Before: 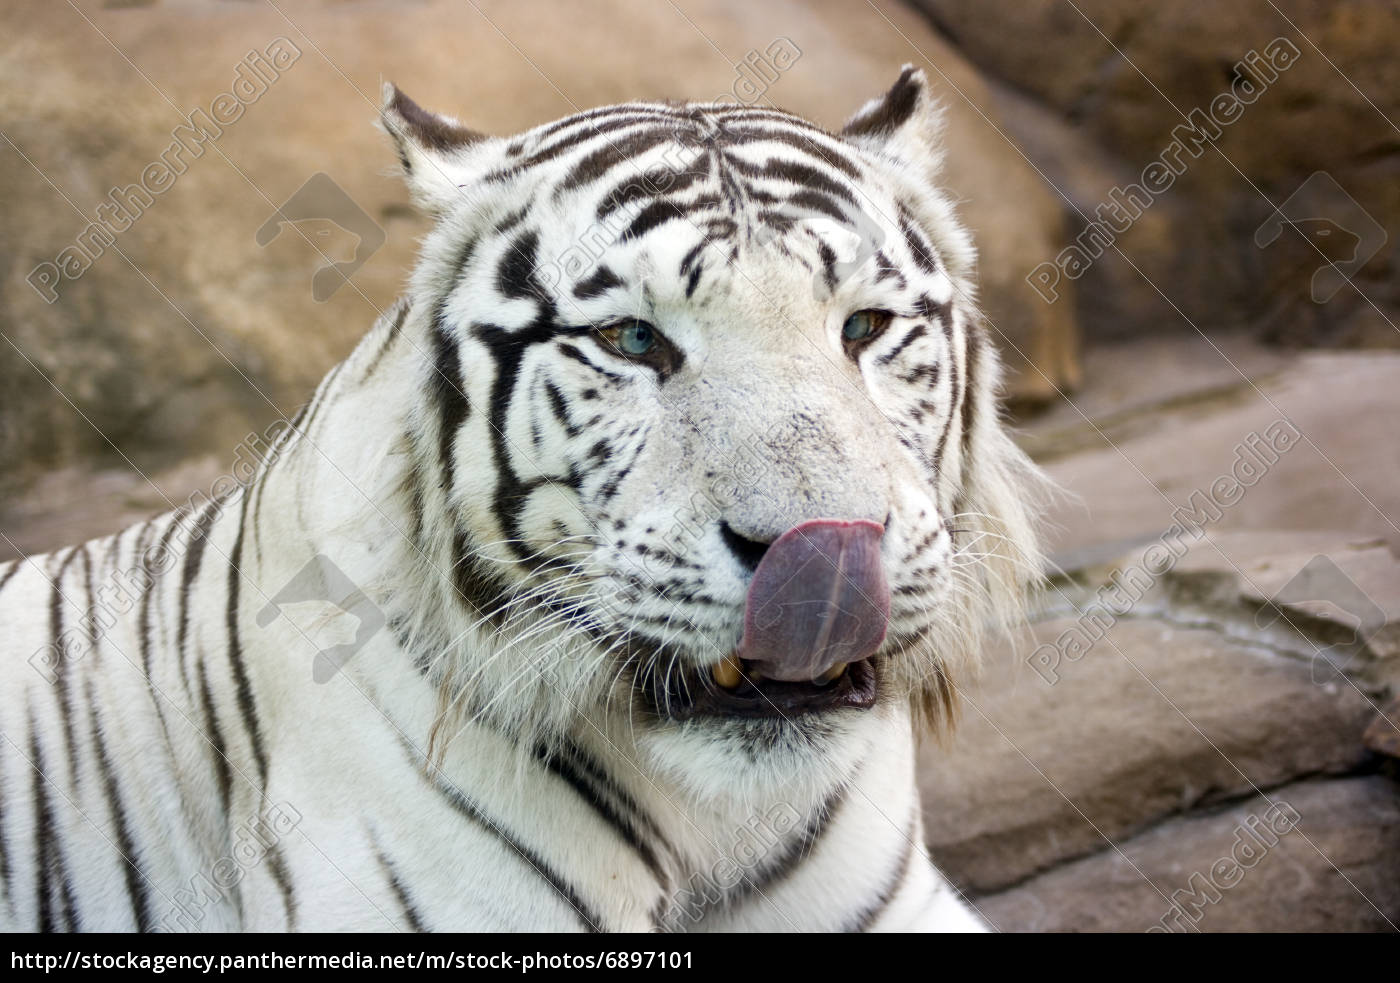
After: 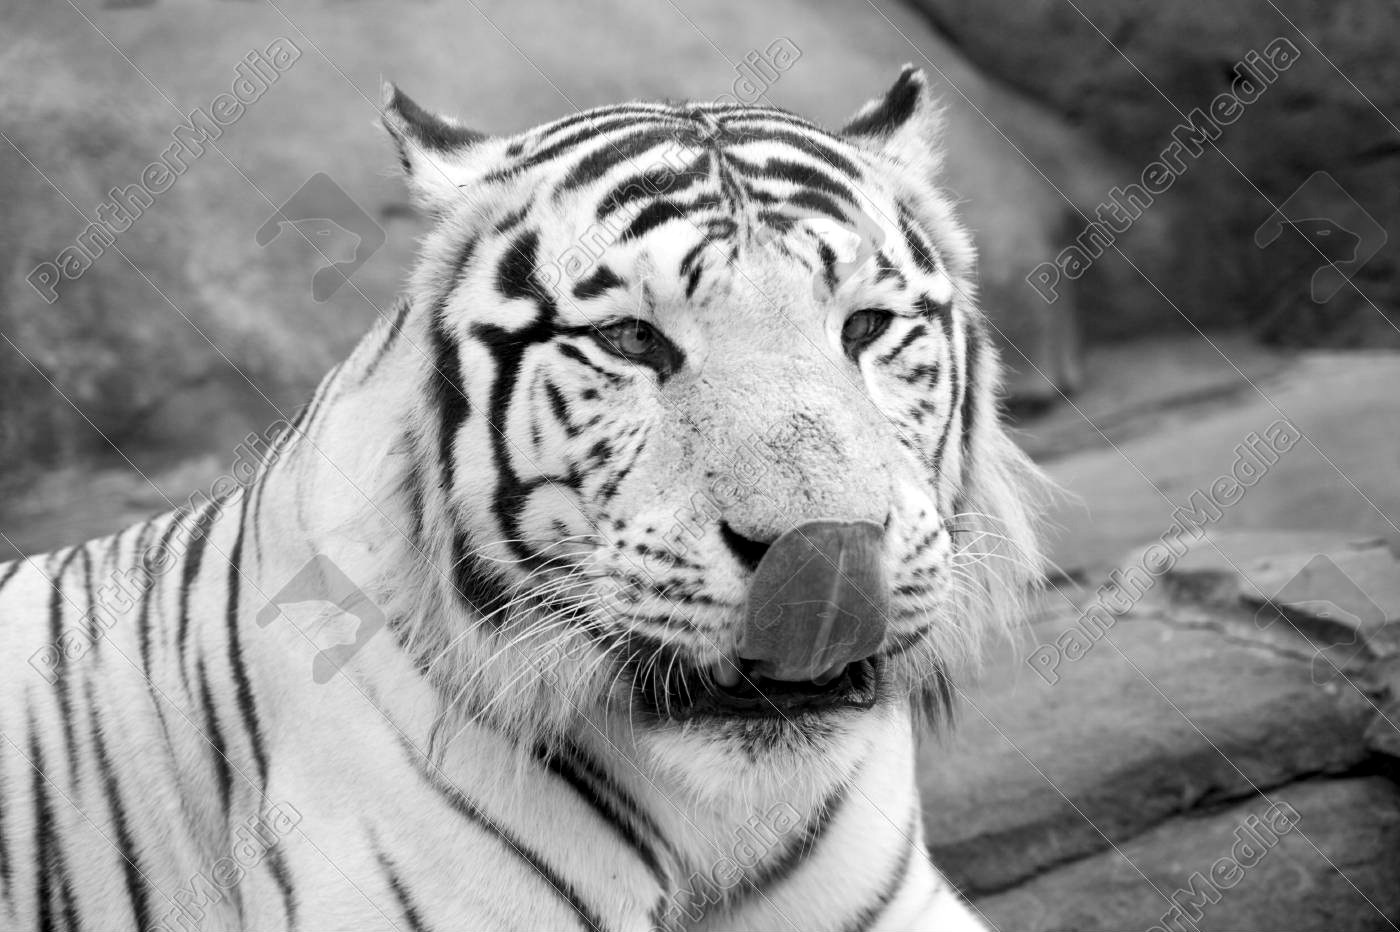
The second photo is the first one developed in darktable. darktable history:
color correction: highlights a* -5.3, highlights b* 9.8, shadows a* 9.8, shadows b* 24.26
levels: levels [0.026, 0.507, 0.987]
monochrome: on, module defaults
crop and rotate: top 0%, bottom 5.097%
white balance: red 0.986, blue 1.01
